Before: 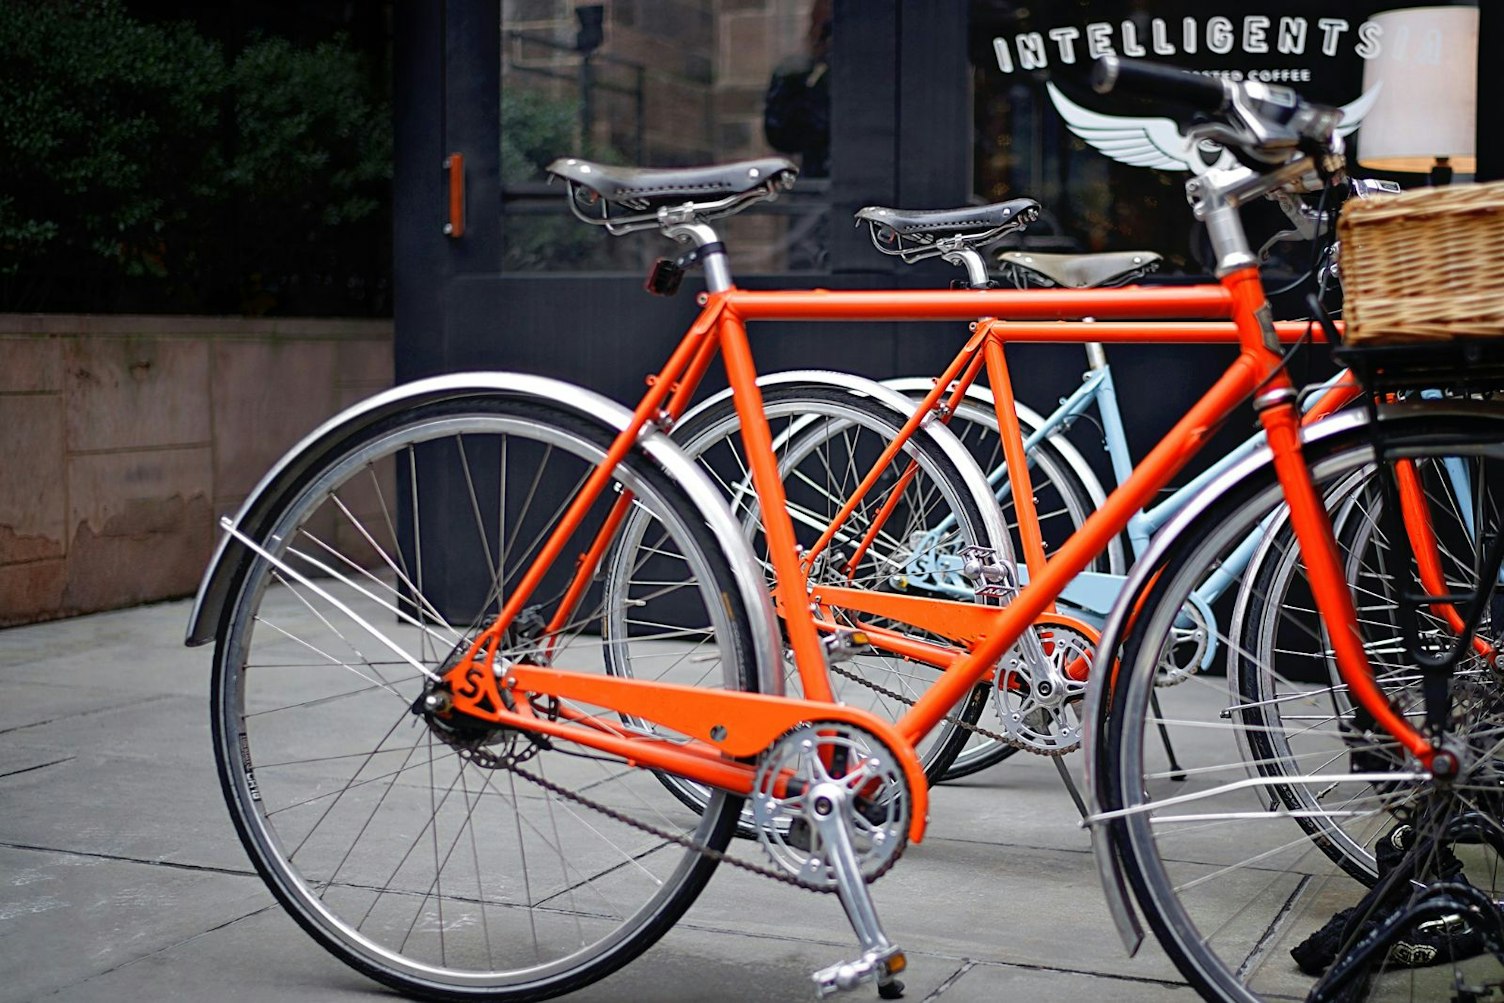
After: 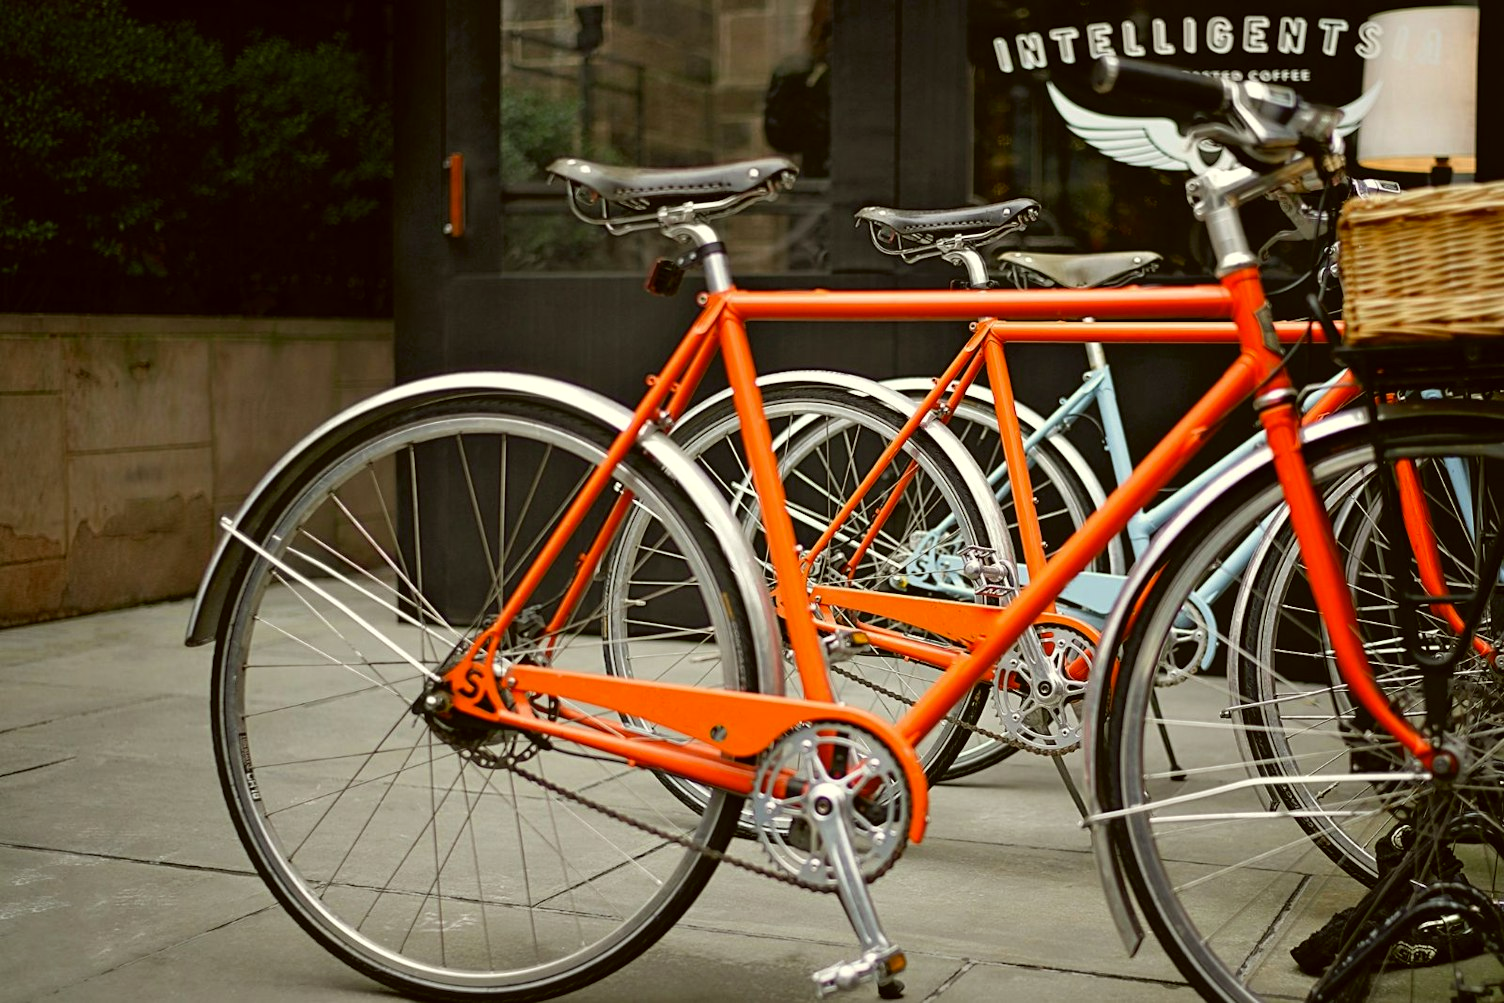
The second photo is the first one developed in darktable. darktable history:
color correction: highlights a* -1.43, highlights b* 10.12, shadows a* 0.395, shadows b* 19.35
tone equalizer: on, module defaults
